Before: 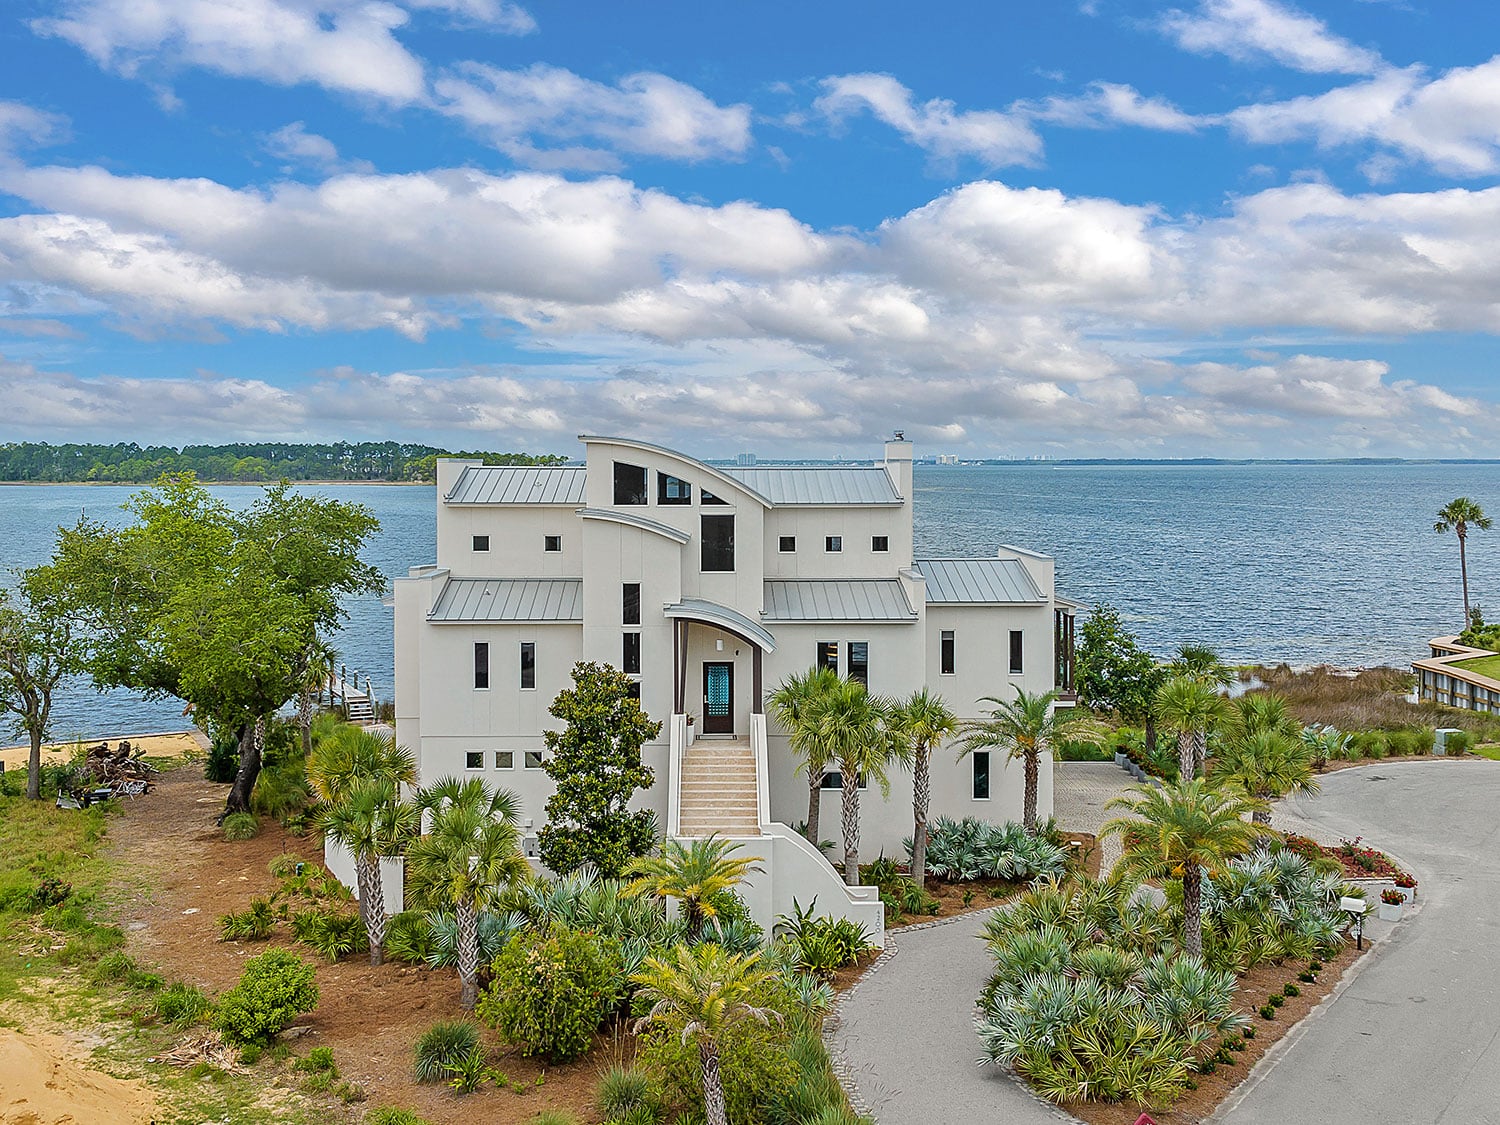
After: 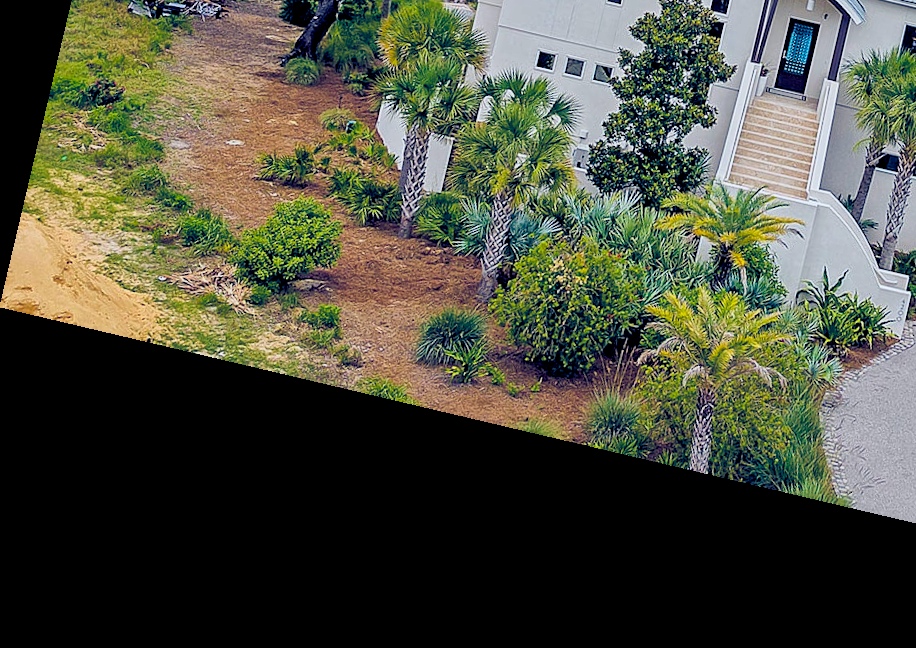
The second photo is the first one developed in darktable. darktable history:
rotate and perspective: rotation 13.27°, automatic cropping off
crop and rotate: top 54.778%, right 46.61%, bottom 0.159%
global tonemap: drago (1, 100), detail 1
color balance rgb: shadows lift › luminance -41.13%, shadows lift › chroma 14.13%, shadows lift › hue 260°, power › luminance -3.76%, power › chroma 0.56%, power › hue 40.37°, highlights gain › luminance 16.81%, highlights gain › chroma 2.94%, highlights gain › hue 260°, global offset › luminance -0.29%, global offset › chroma 0.31%, global offset › hue 260°, perceptual saturation grading › global saturation 20%, perceptual saturation grading › highlights -13.92%, perceptual saturation grading › shadows 50%
